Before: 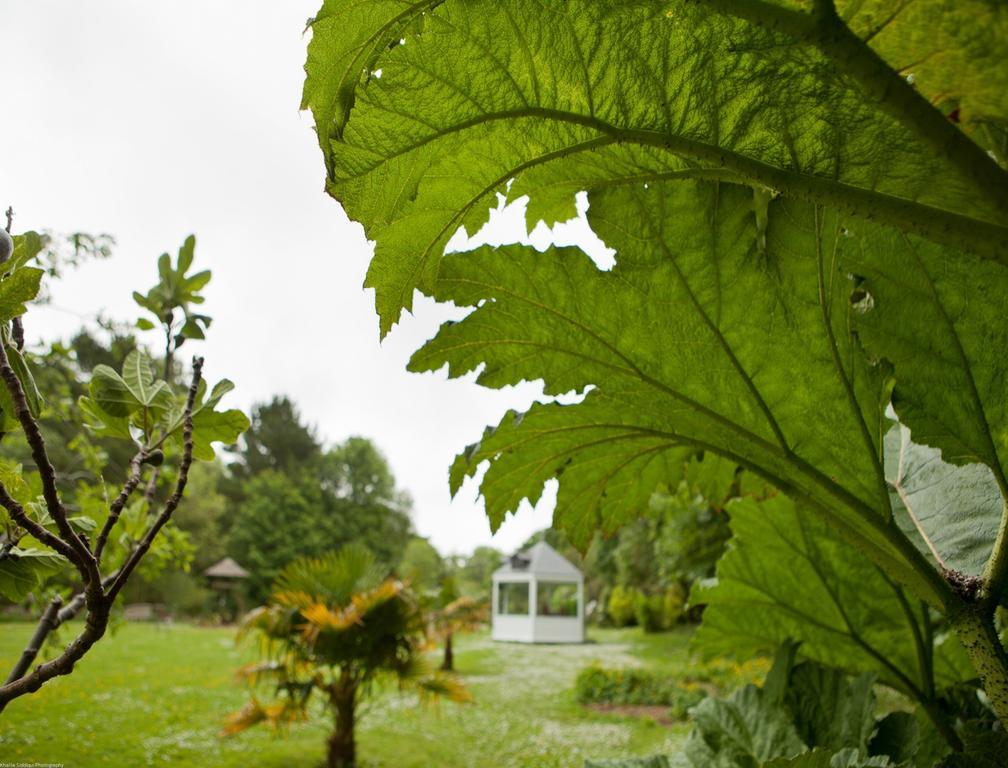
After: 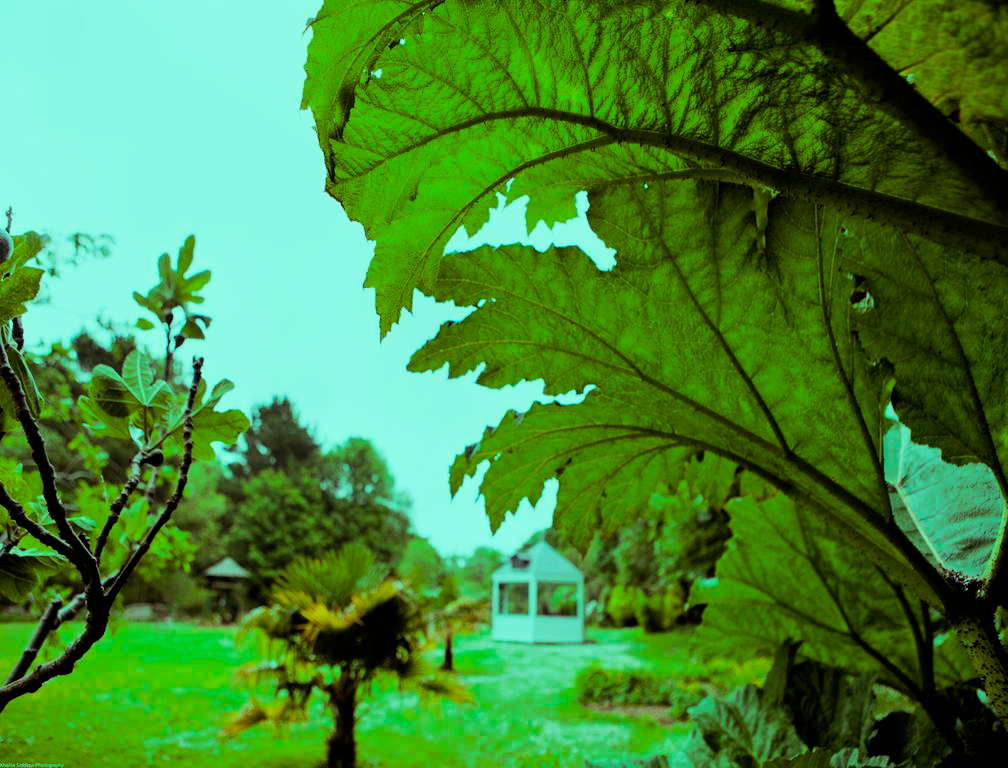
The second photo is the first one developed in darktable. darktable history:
filmic rgb: black relative exposure -5 EV, hardness 2.88, contrast 1.3, highlights saturation mix -30%
color balance rgb: shadows lift › luminance 0.49%, shadows lift › chroma 6.83%, shadows lift › hue 300.29°, power › hue 208.98°, highlights gain › luminance 20.24%, highlights gain › chroma 13.17%, highlights gain › hue 173.85°, perceptual saturation grading › global saturation 18.05%
